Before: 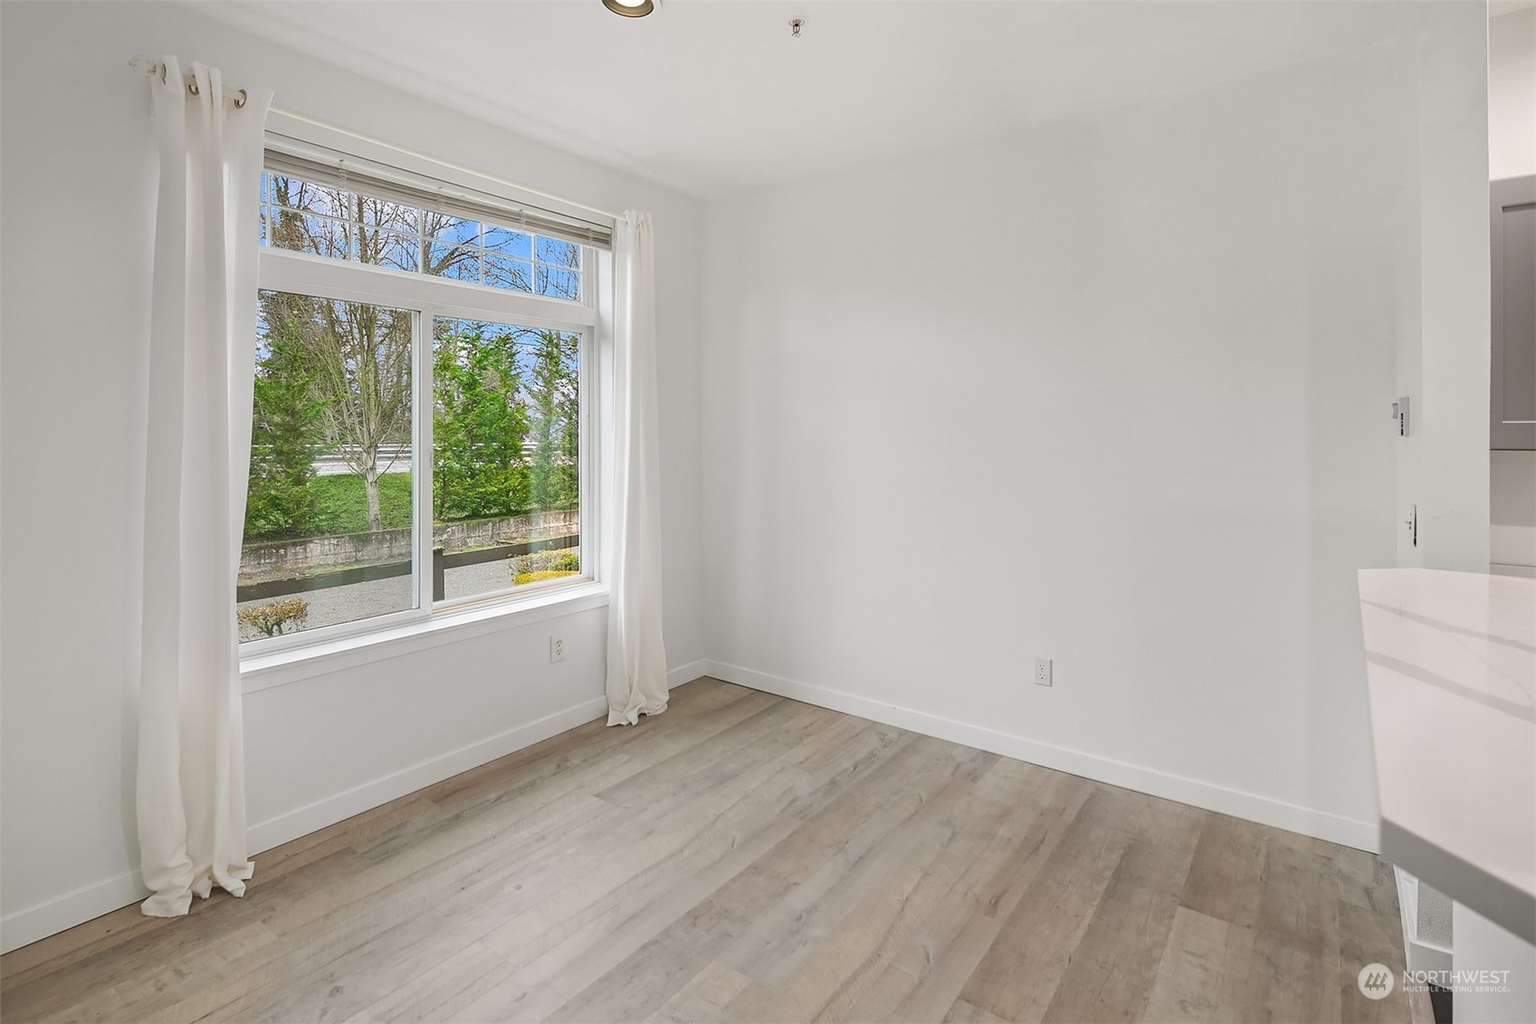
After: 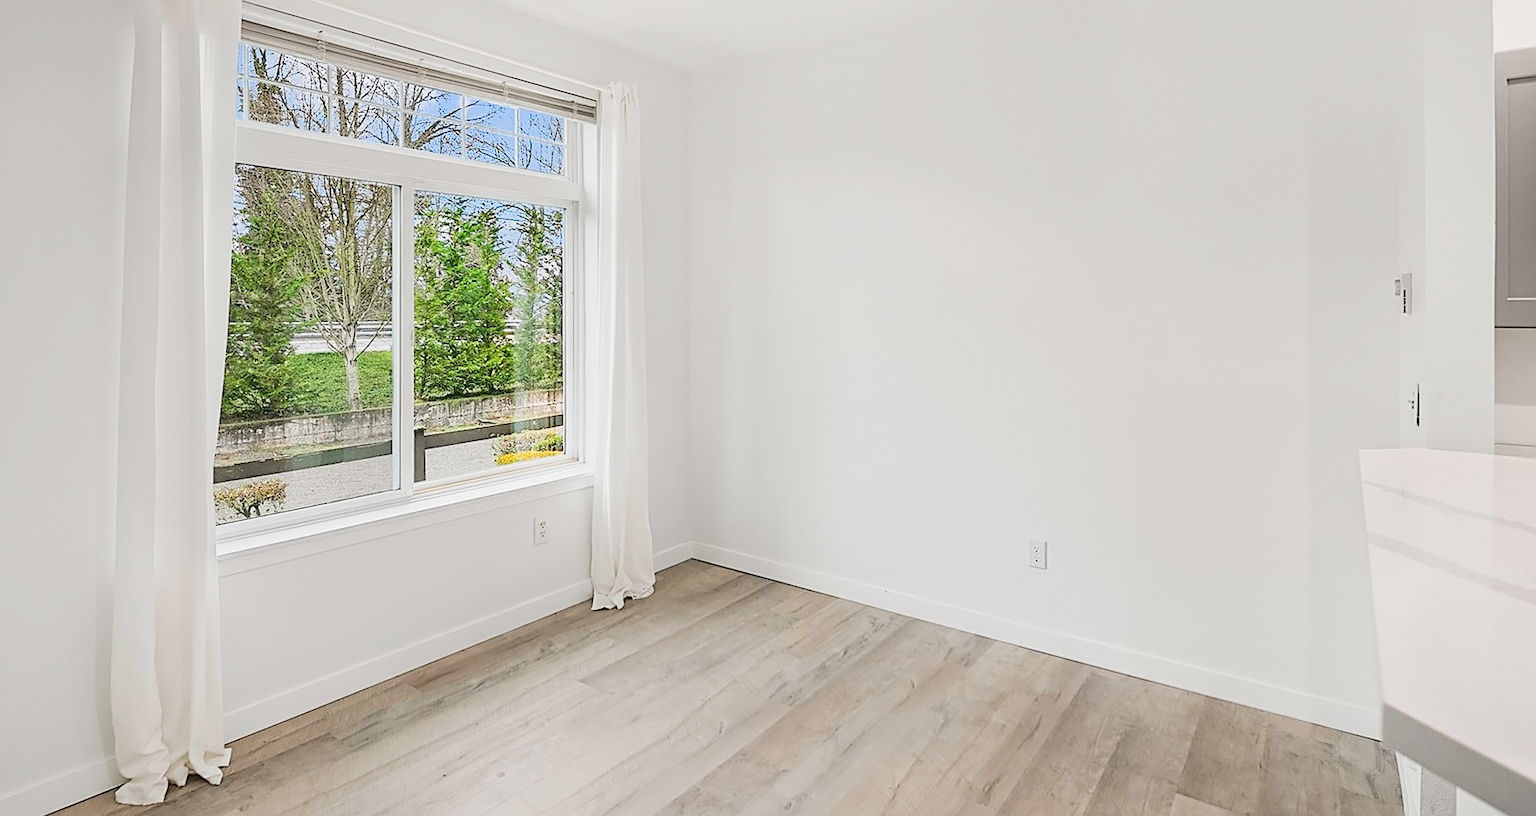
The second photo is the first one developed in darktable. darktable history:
sharpen: on, module defaults
filmic rgb: black relative exposure -5.04 EV, white relative exposure 3.97 EV, hardness 2.89, contrast 1.3, highlights saturation mix -28.63%
exposure: black level correction 0, exposure 0.5 EV, compensate highlight preservation false
crop and rotate: left 1.863%, top 12.729%, right 0.289%, bottom 9.238%
